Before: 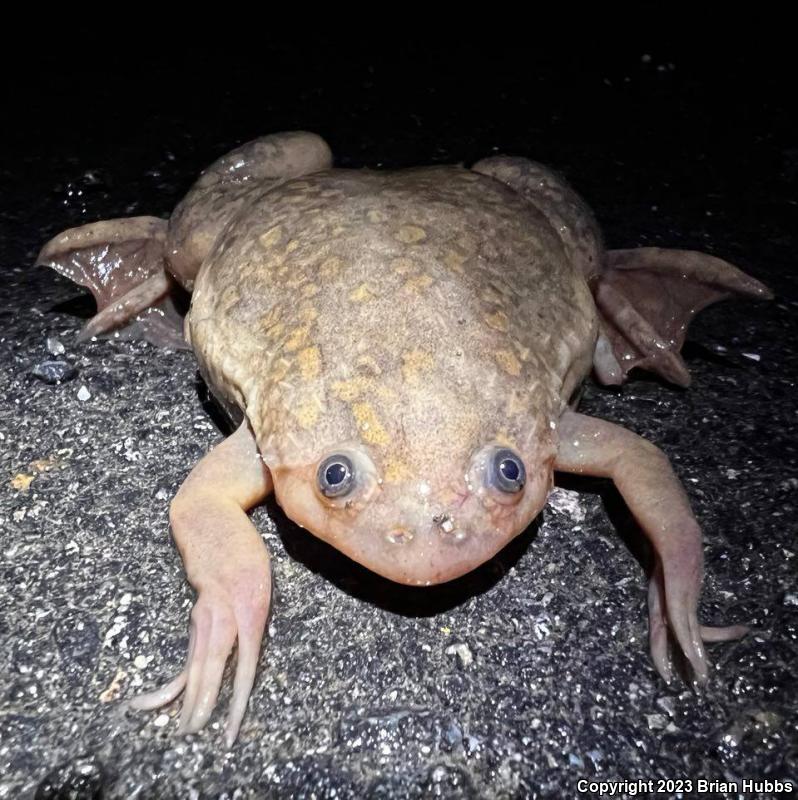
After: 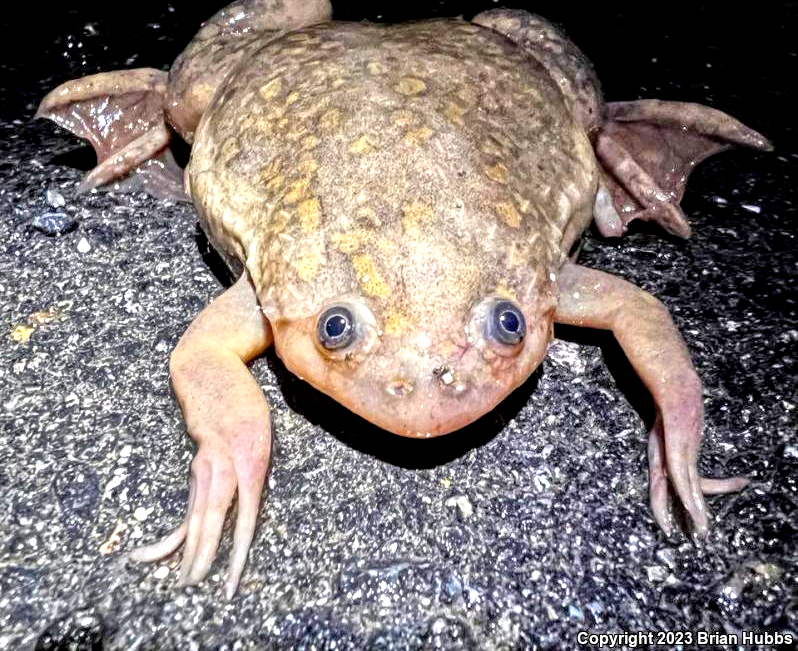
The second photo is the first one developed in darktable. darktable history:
exposure: exposure -0.041 EV, compensate highlight preservation false
local contrast: highlights 65%, shadows 54%, detail 169%, midtone range 0.514
tone equalizer: -7 EV 0.15 EV, -6 EV 0.6 EV, -5 EV 1.15 EV, -4 EV 1.33 EV, -3 EV 1.15 EV, -2 EV 0.6 EV, -1 EV 0.15 EV, mask exposure compensation -0.5 EV
color balance rgb: perceptual saturation grading › global saturation 25%, global vibrance 20%
crop and rotate: top 18.507%
